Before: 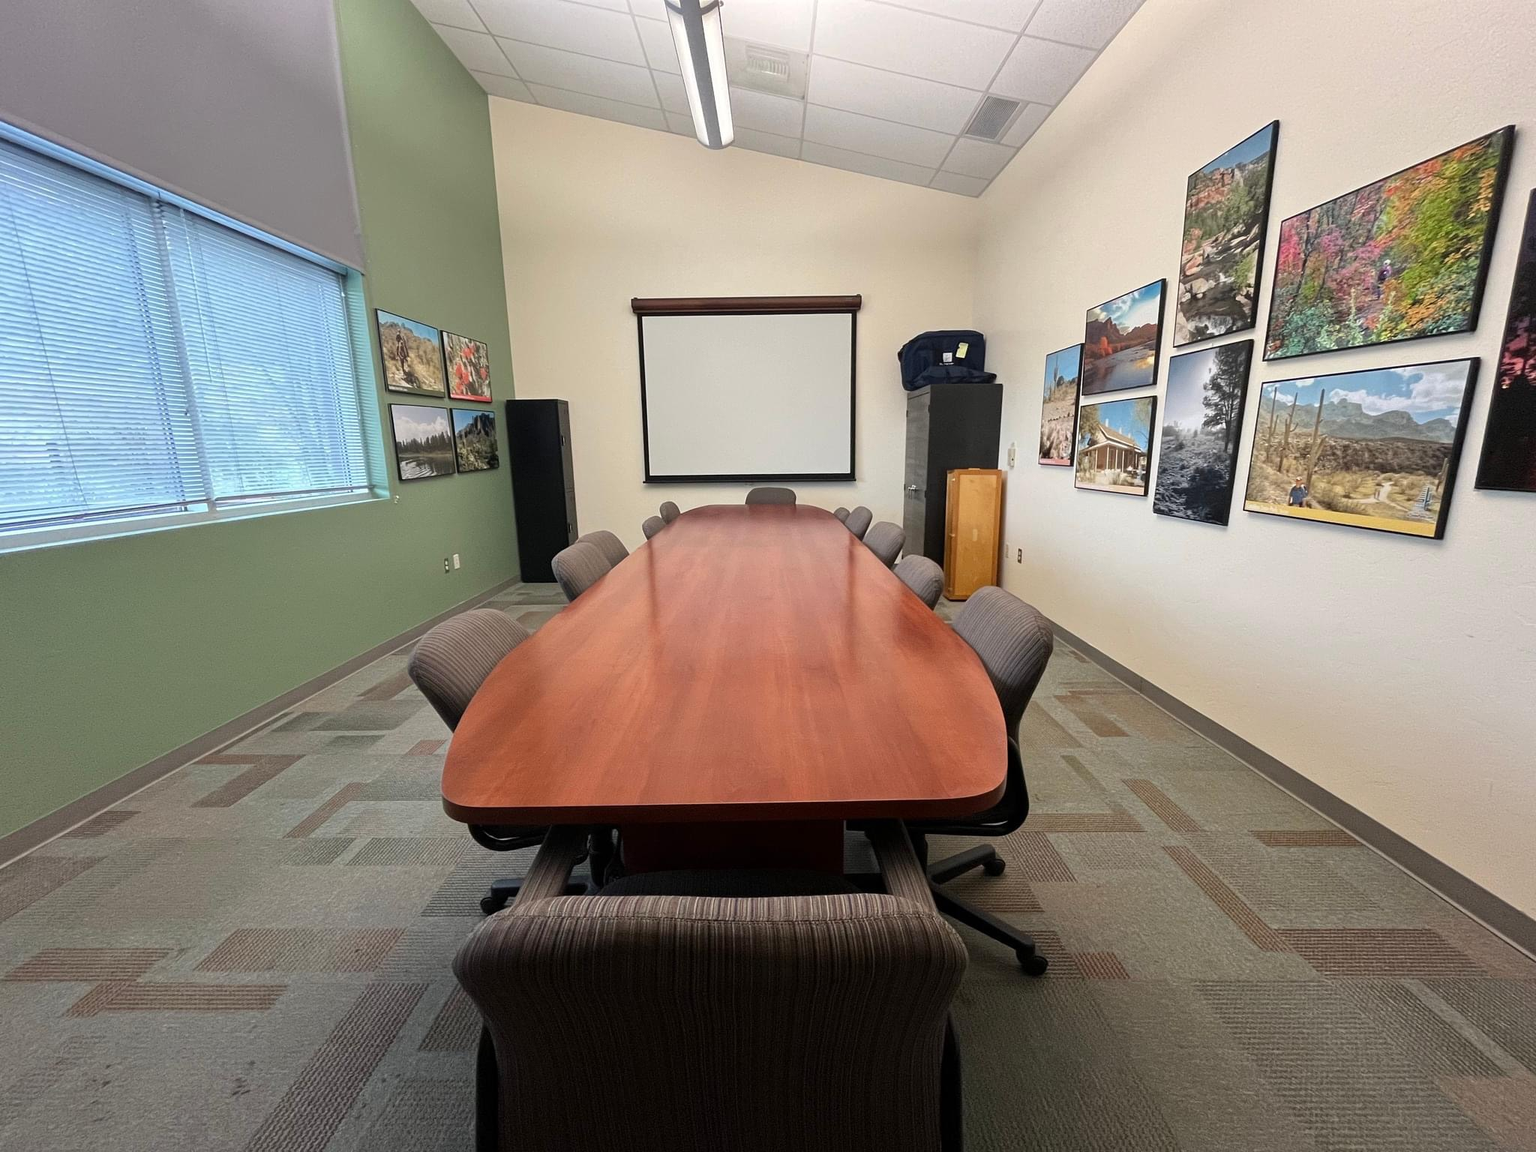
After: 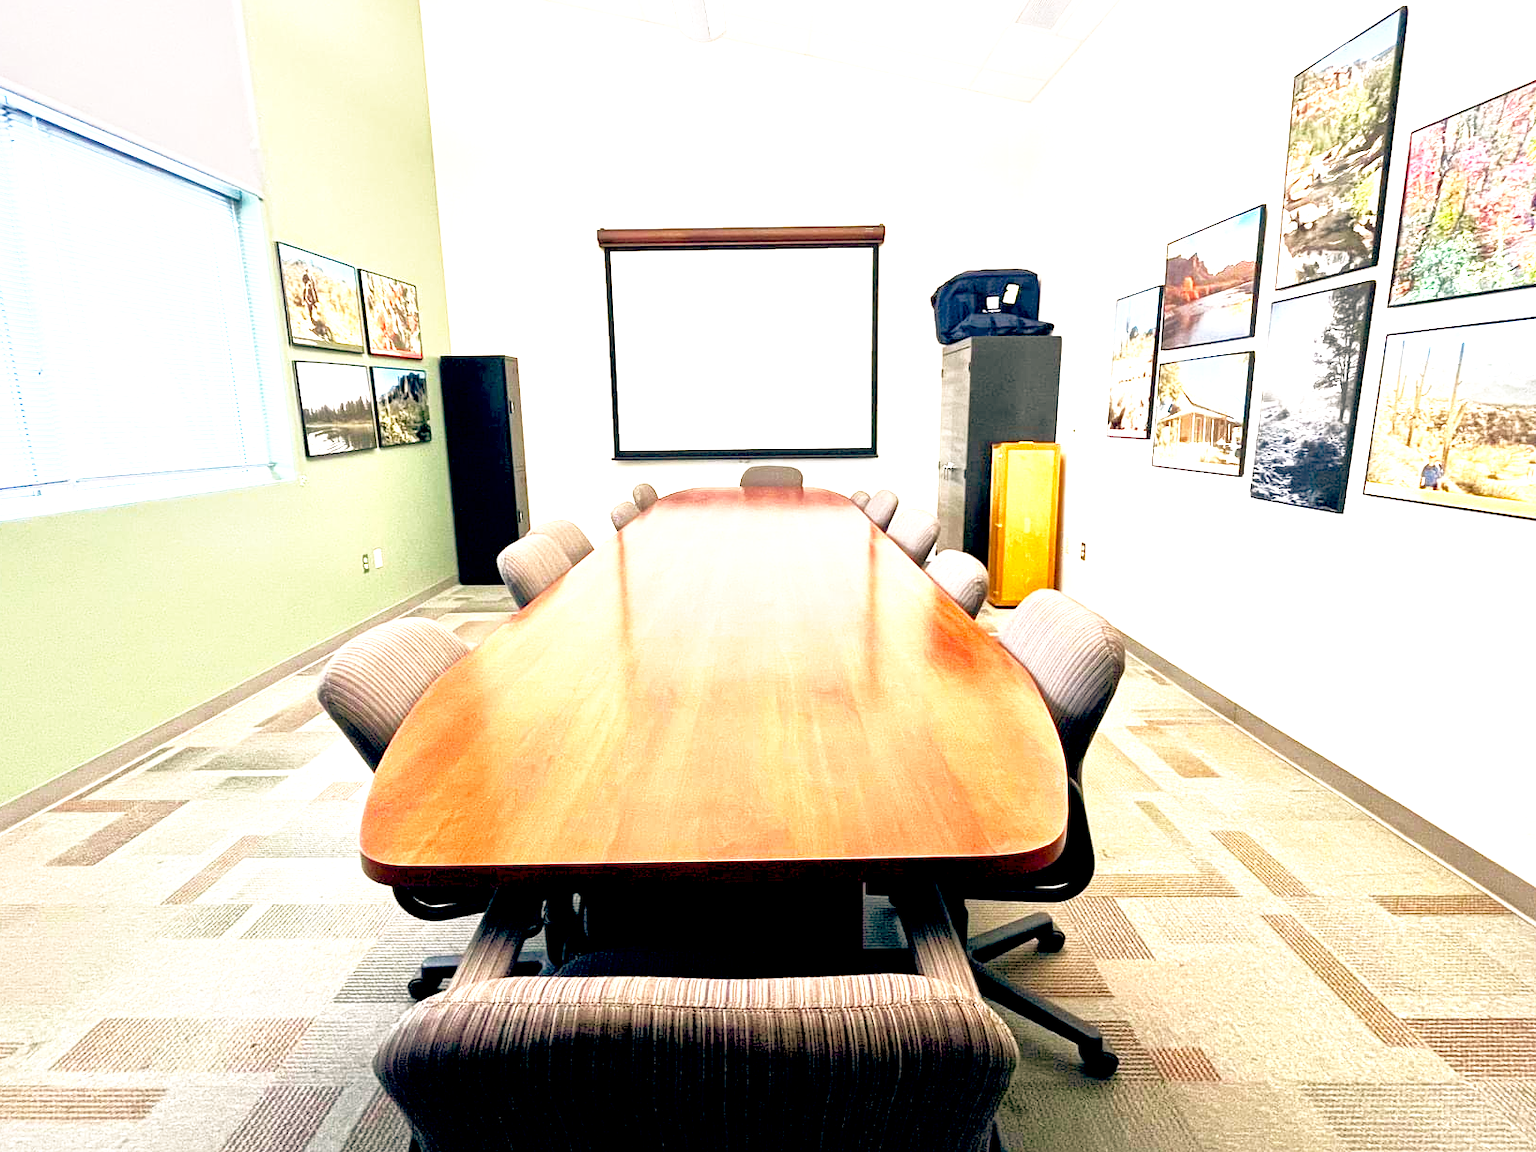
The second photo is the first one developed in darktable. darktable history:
crop and rotate: left 10.071%, top 10.071%, right 10.02%, bottom 10.02%
base curve: curves: ch0 [(0, 0) (0.688, 0.865) (1, 1)], preserve colors none
local contrast: mode bilateral grid, contrast 50, coarseness 50, detail 150%, midtone range 0.2
color balance rgb: linear chroma grading › global chroma 10%, perceptual saturation grading › global saturation 5%, perceptual brilliance grading › global brilliance 4%, global vibrance 7%, saturation formula JzAzBz (2021)
color balance: lift [0.975, 0.993, 1, 1.015], gamma [1.1, 1, 1, 0.945], gain [1, 1.04, 1, 0.95]
exposure: black level correction 0.001, exposure 1.84 EV, compensate highlight preservation false
